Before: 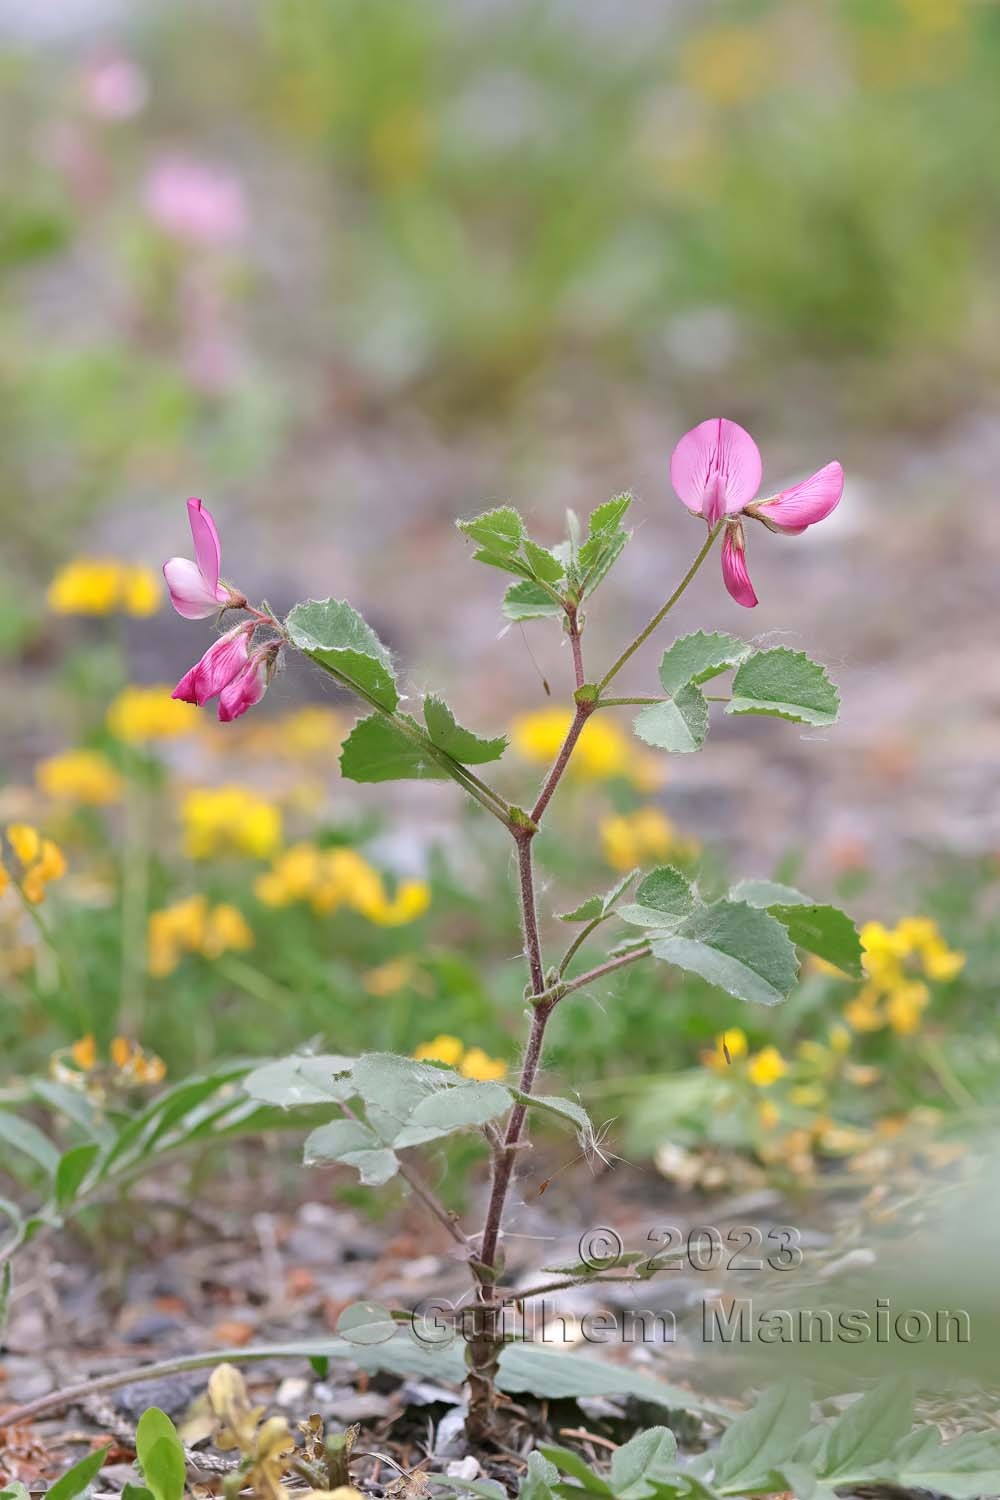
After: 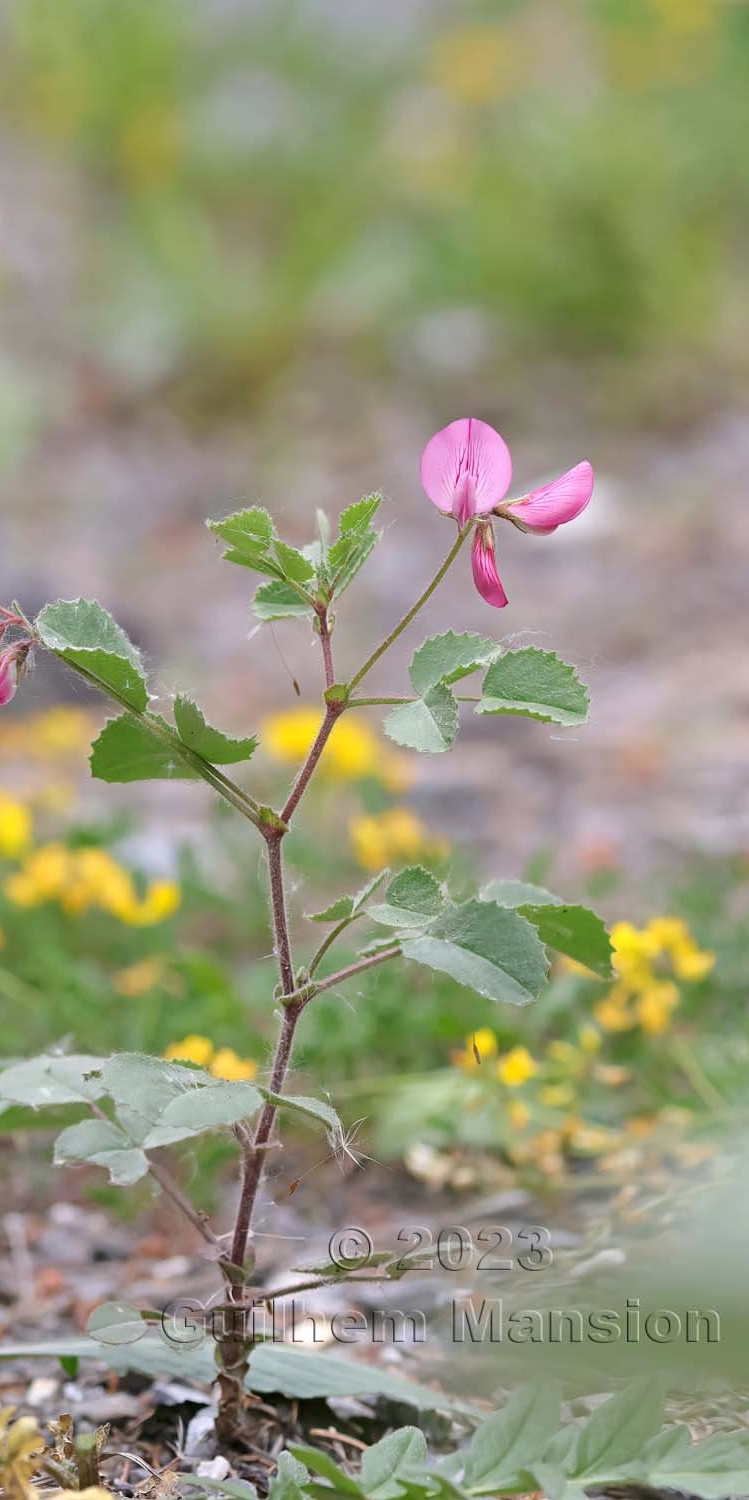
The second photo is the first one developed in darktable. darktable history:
exposure: compensate exposure bias true, compensate highlight preservation false
crop and rotate: left 25.007%
